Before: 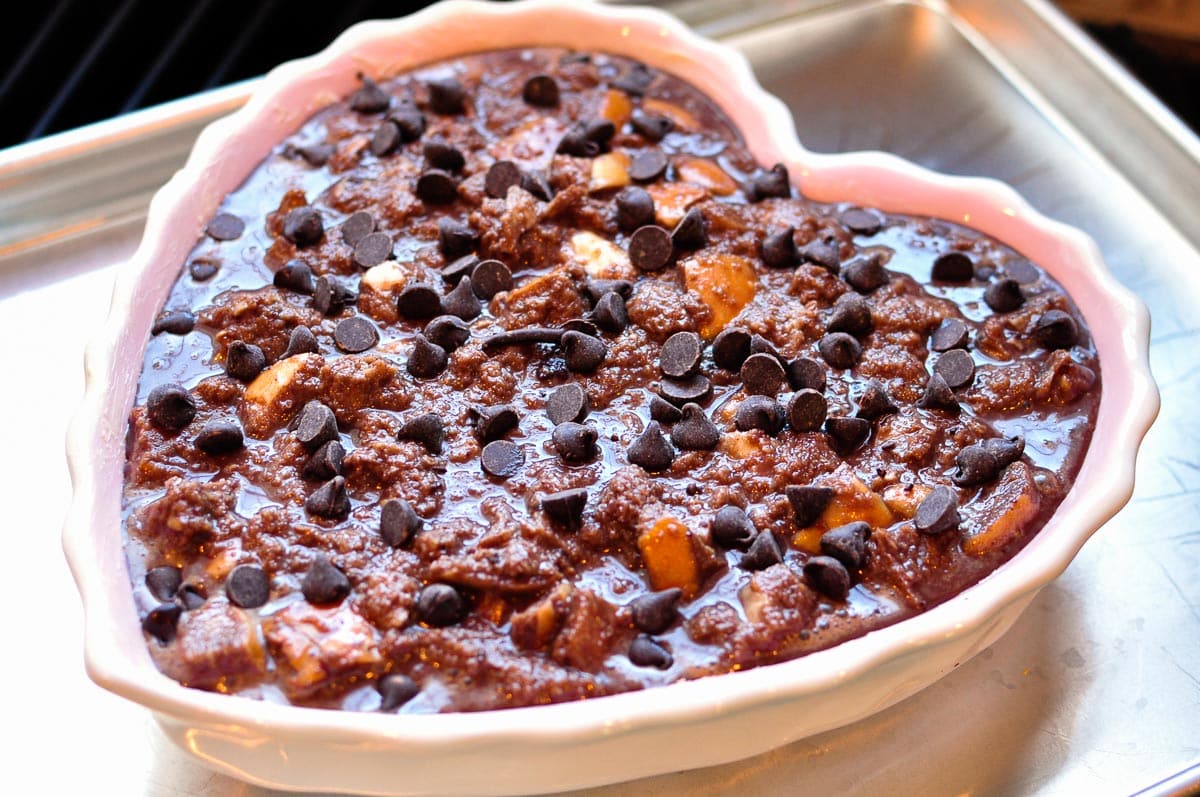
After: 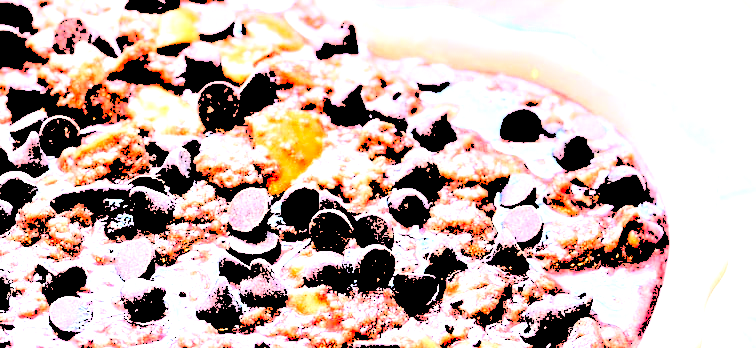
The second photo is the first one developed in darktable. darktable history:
crop: left 36.011%, top 18.087%, right 0.46%, bottom 37.975%
levels: levels [0.246, 0.256, 0.506]
